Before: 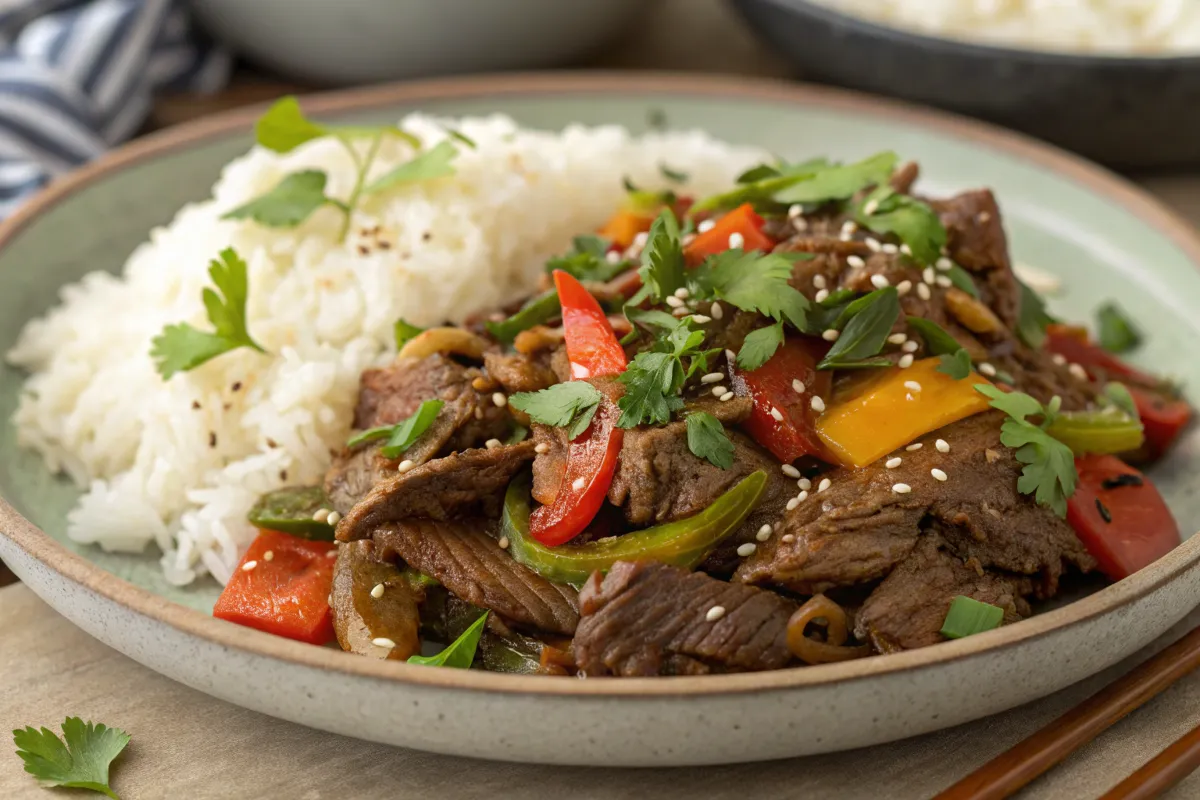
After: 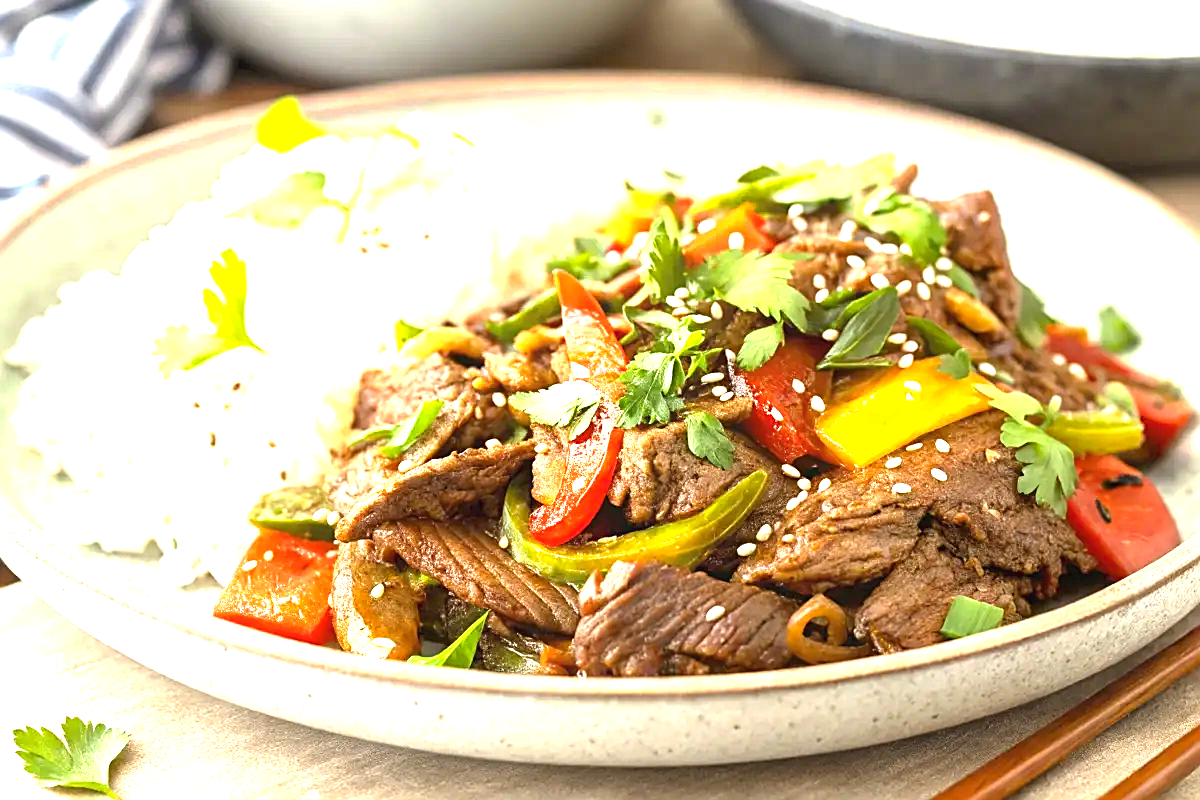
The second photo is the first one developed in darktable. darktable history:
sharpen: amount 0.583
color balance rgb: global offset › luminance 0.217%, global offset › hue 171.72°, linear chroma grading › global chroma 8.245%, perceptual saturation grading › global saturation 3.495%, perceptual brilliance grading › global brilliance 11.806%, global vibrance -23.897%
exposure: black level correction 0, exposure 1.682 EV, compensate highlight preservation false
